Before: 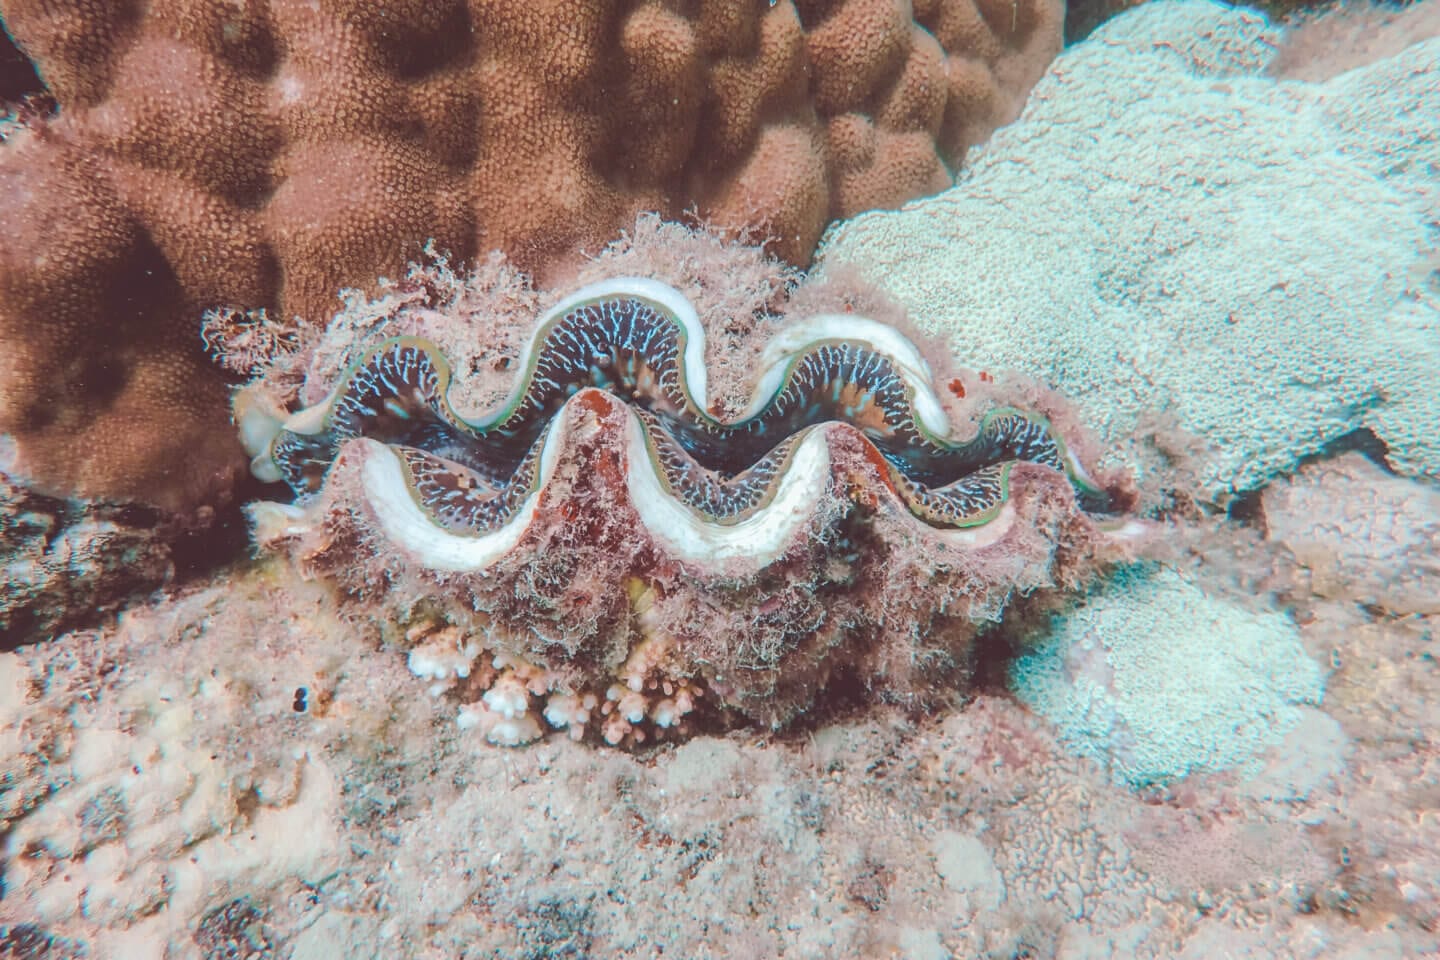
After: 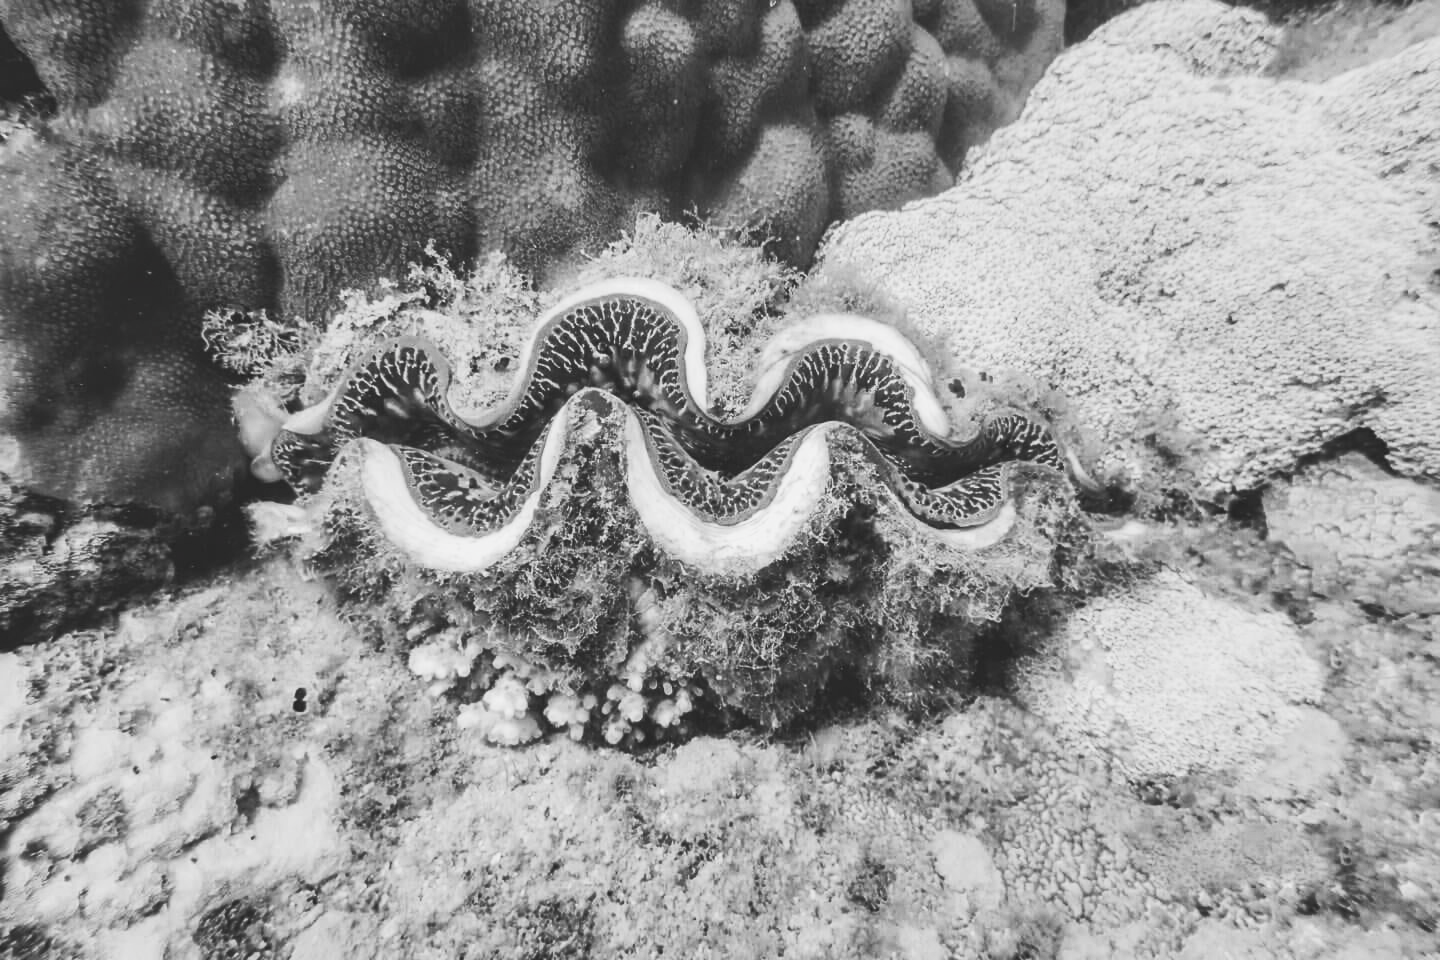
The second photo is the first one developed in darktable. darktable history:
contrast brightness saturation: contrast 0.54, brightness 0.485, saturation -0.995
exposure: exposure -0.987 EV, compensate highlight preservation false
shadows and highlights: soften with gaussian
color calibration: illuminant custom, x 0.371, y 0.382, temperature 4282.4 K
